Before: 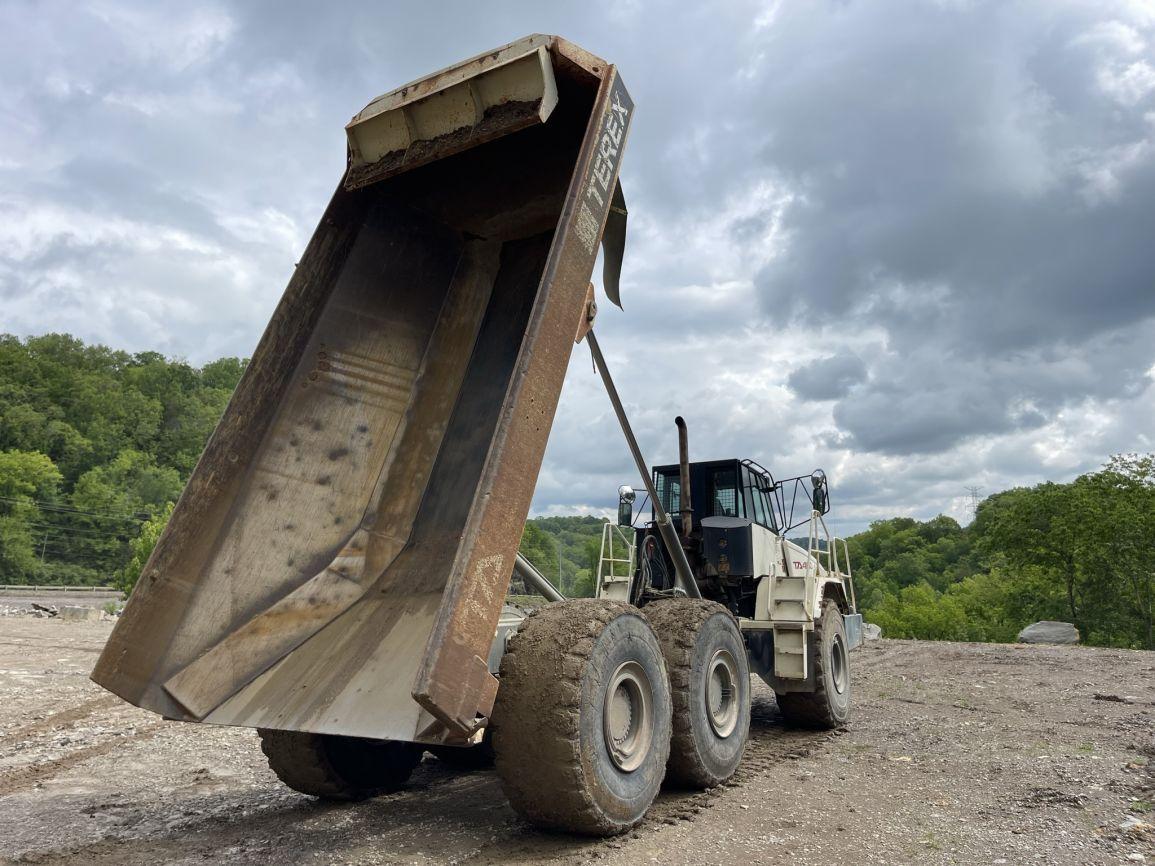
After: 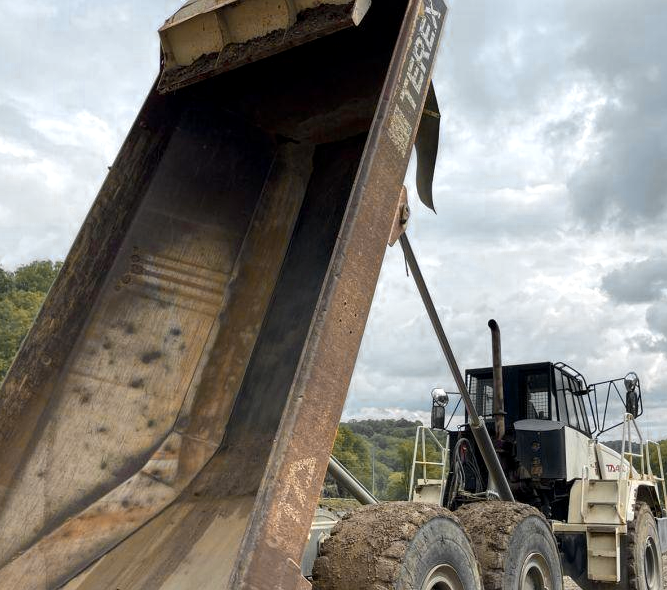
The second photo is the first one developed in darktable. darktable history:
crop: left 16.202%, top 11.208%, right 26.045%, bottom 20.557%
color zones: curves: ch0 [(0.009, 0.528) (0.136, 0.6) (0.255, 0.586) (0.39, 0.528) (0.522, 0.584) (0.686, 0.736) (0.849, 0.561)]; ch1 [(0.045, 0.781) (0.14, 0.416) (0.257, 0.695) (0.442, 0.032) (0.738, 0.338) (0.818, 0.632) (0.891, 0.741) (1, 0.704)]; ch2 [(0, 0.667) (0.141, 0.52) (0.26, 0.37) (0.474, 0.432) (0.743, 0.286)]
local contrast: highlights 100%, shadows 100%, detail 120%, midtone range 0.2
